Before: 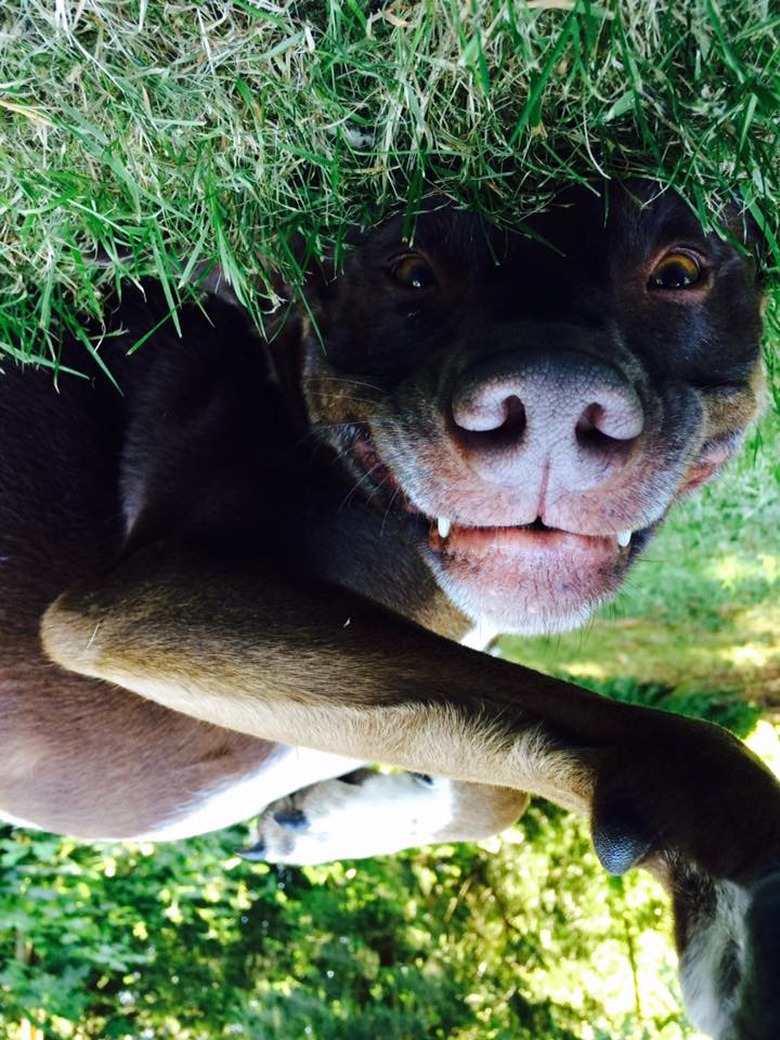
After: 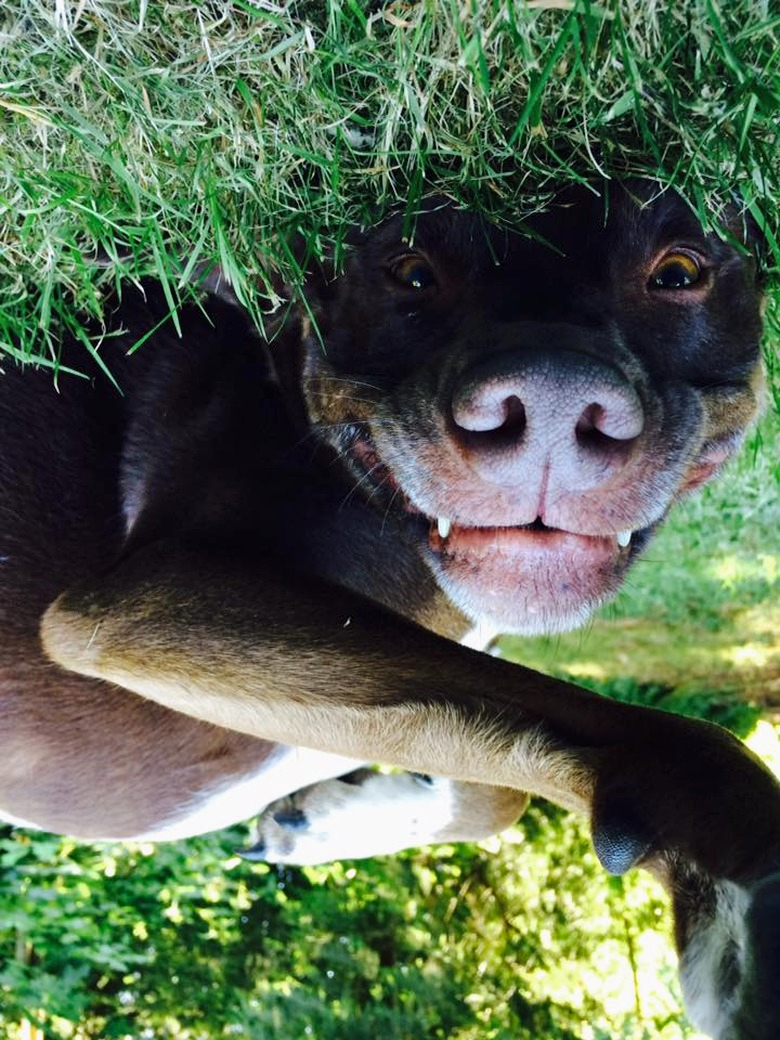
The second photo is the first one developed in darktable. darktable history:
shadows and highlights: shadows 43.7, white point adjustment -1.28, soften with gaussian
